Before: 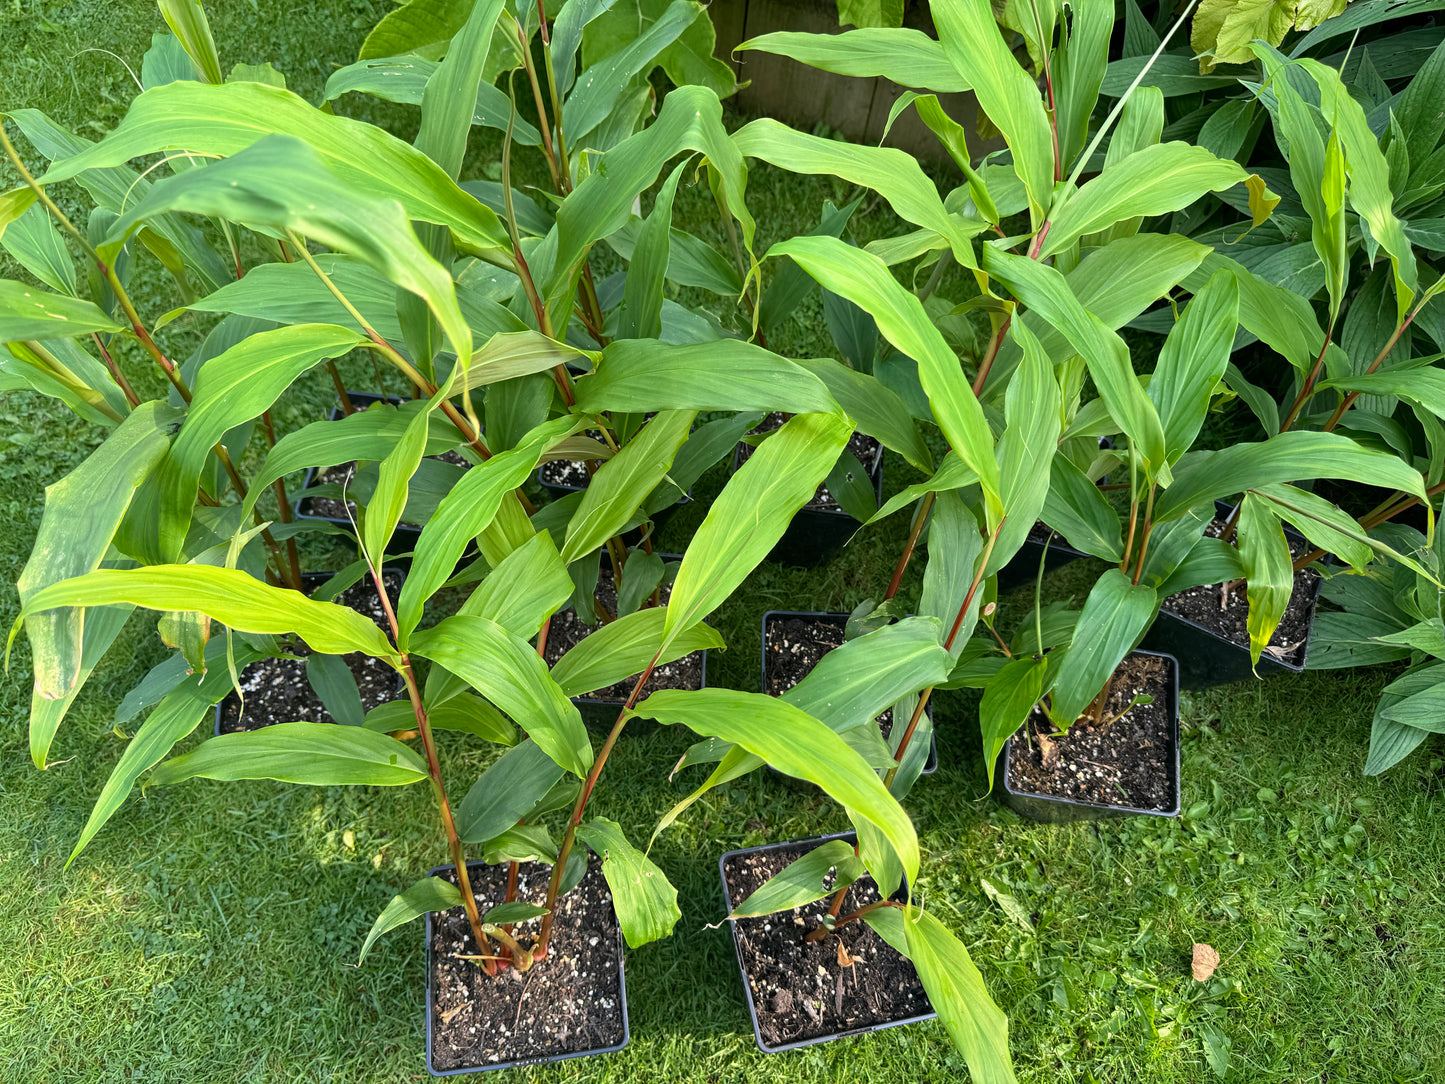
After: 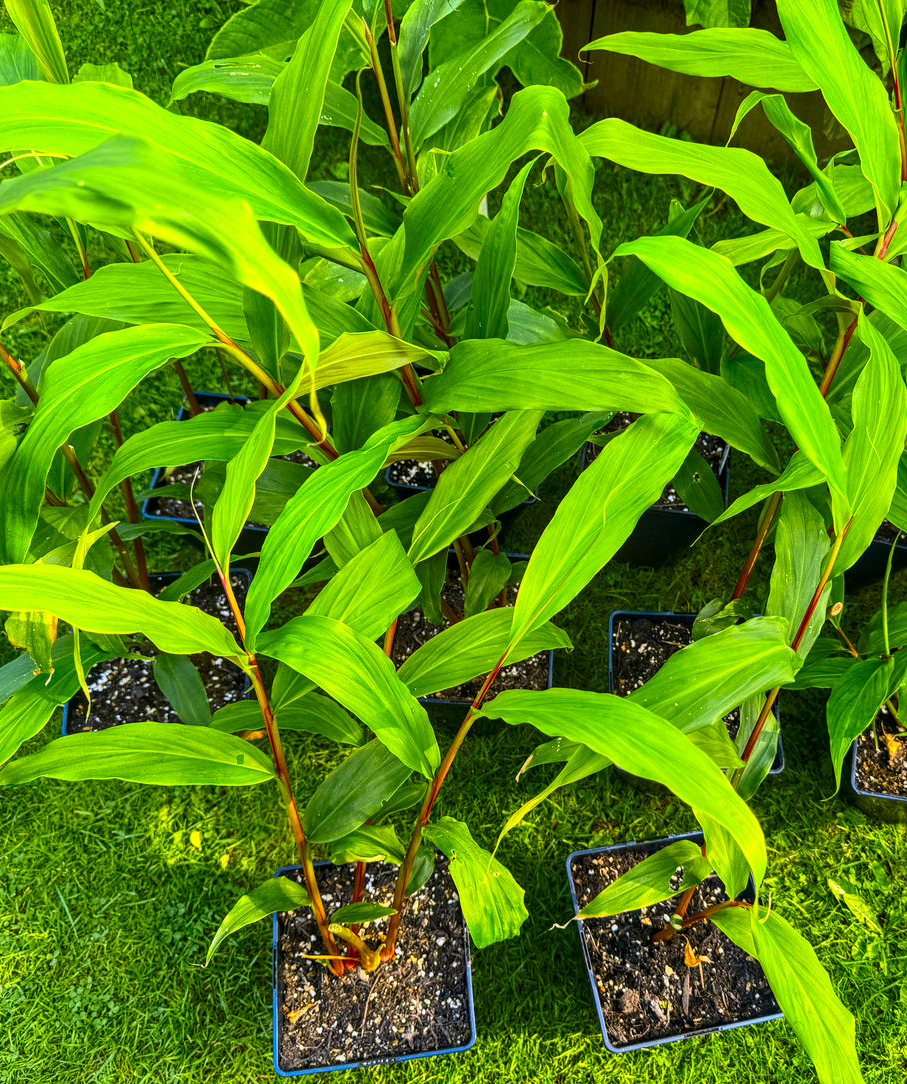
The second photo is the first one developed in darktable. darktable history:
crop: left 10.644%, right 26.528%
color contrast: green-magenta contrast 1.12, blue-yellow contrast 1.95, unbound 0
local contrast: on, module defaults
contrast brightness saturation: contrast 0.18, saturation 0.3
